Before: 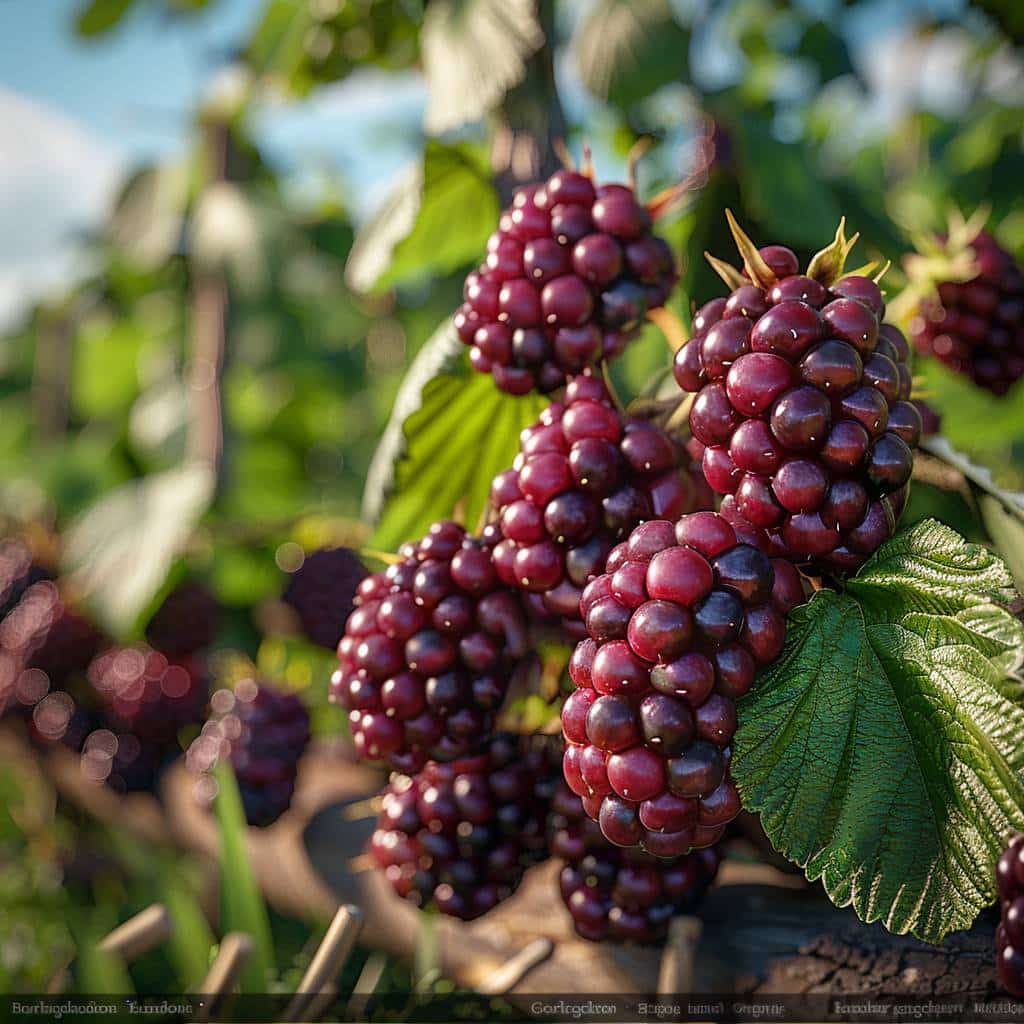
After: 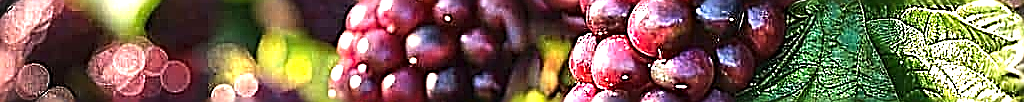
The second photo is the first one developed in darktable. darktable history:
crop and rotate: top 59.084%, bottom 30.916%
tone equalizer: -8 EV -0.75 EV, -7 EV -0.7 EV, -6 EV -0.6 EV, -5 EV -0.4 EV, -3 EV 0.4 EV, -2 EV 0.6 EV, -1 EV 0.7 EV, +0 EV 0.75 EV, edges refinement/feathering 500, mask exposure compensation -1.57 EV, preserve details no
sharpen: amount 2
exposure: black level correction 0, exposure 1.2 EV, compensate exposure bias true, compensate highlight preservation false
